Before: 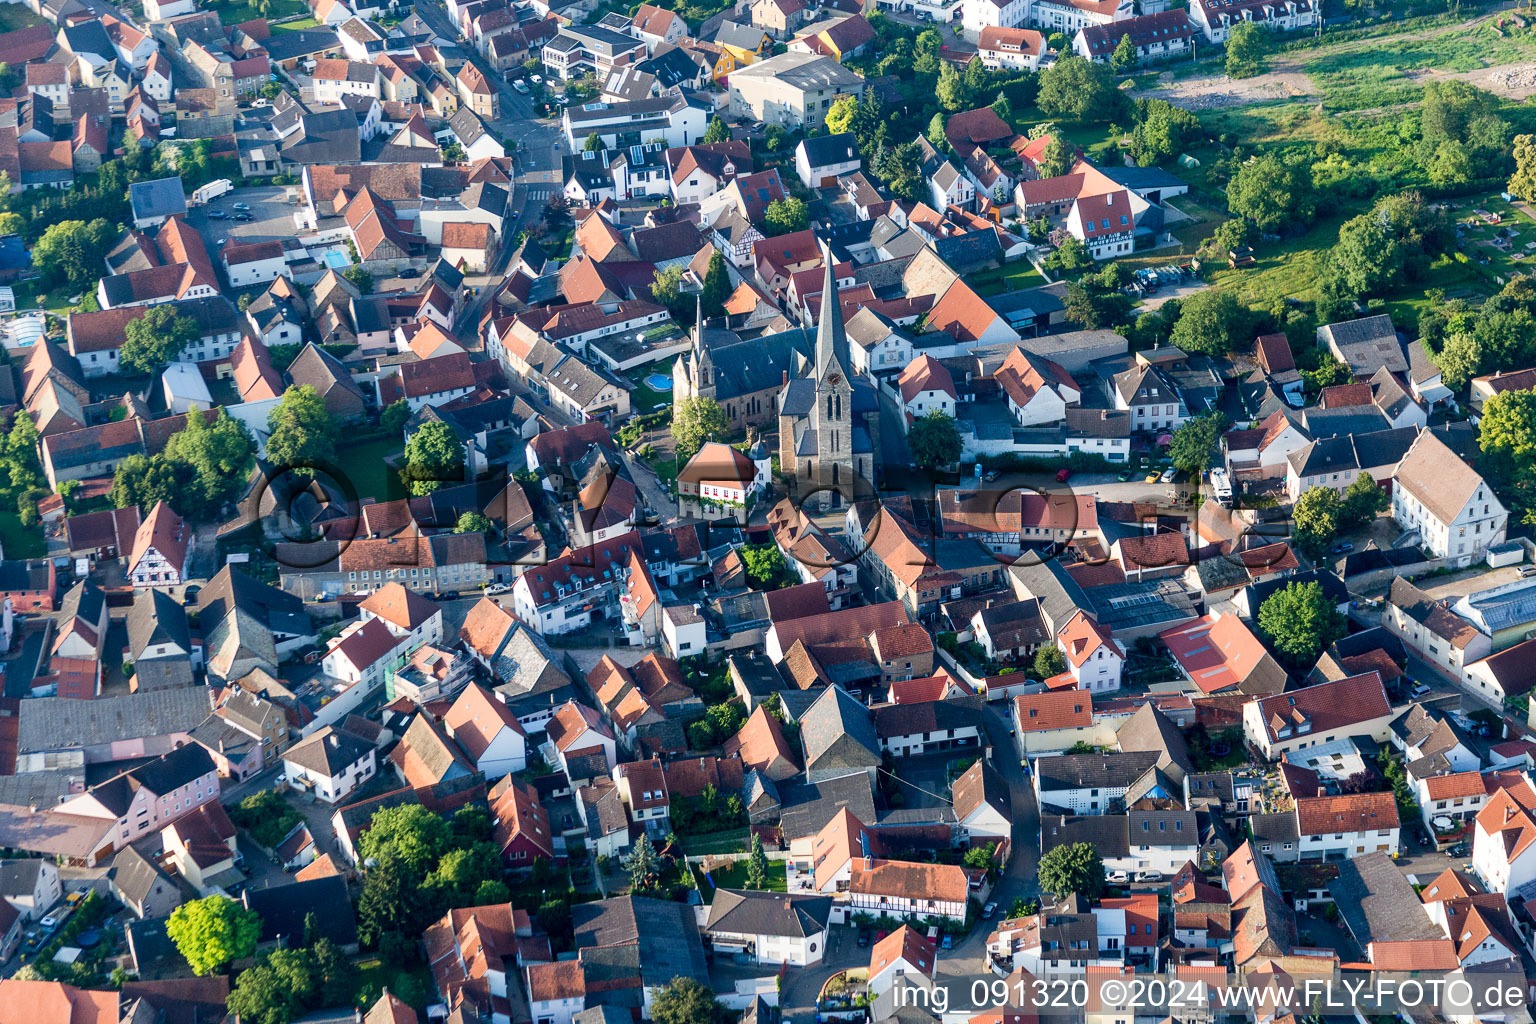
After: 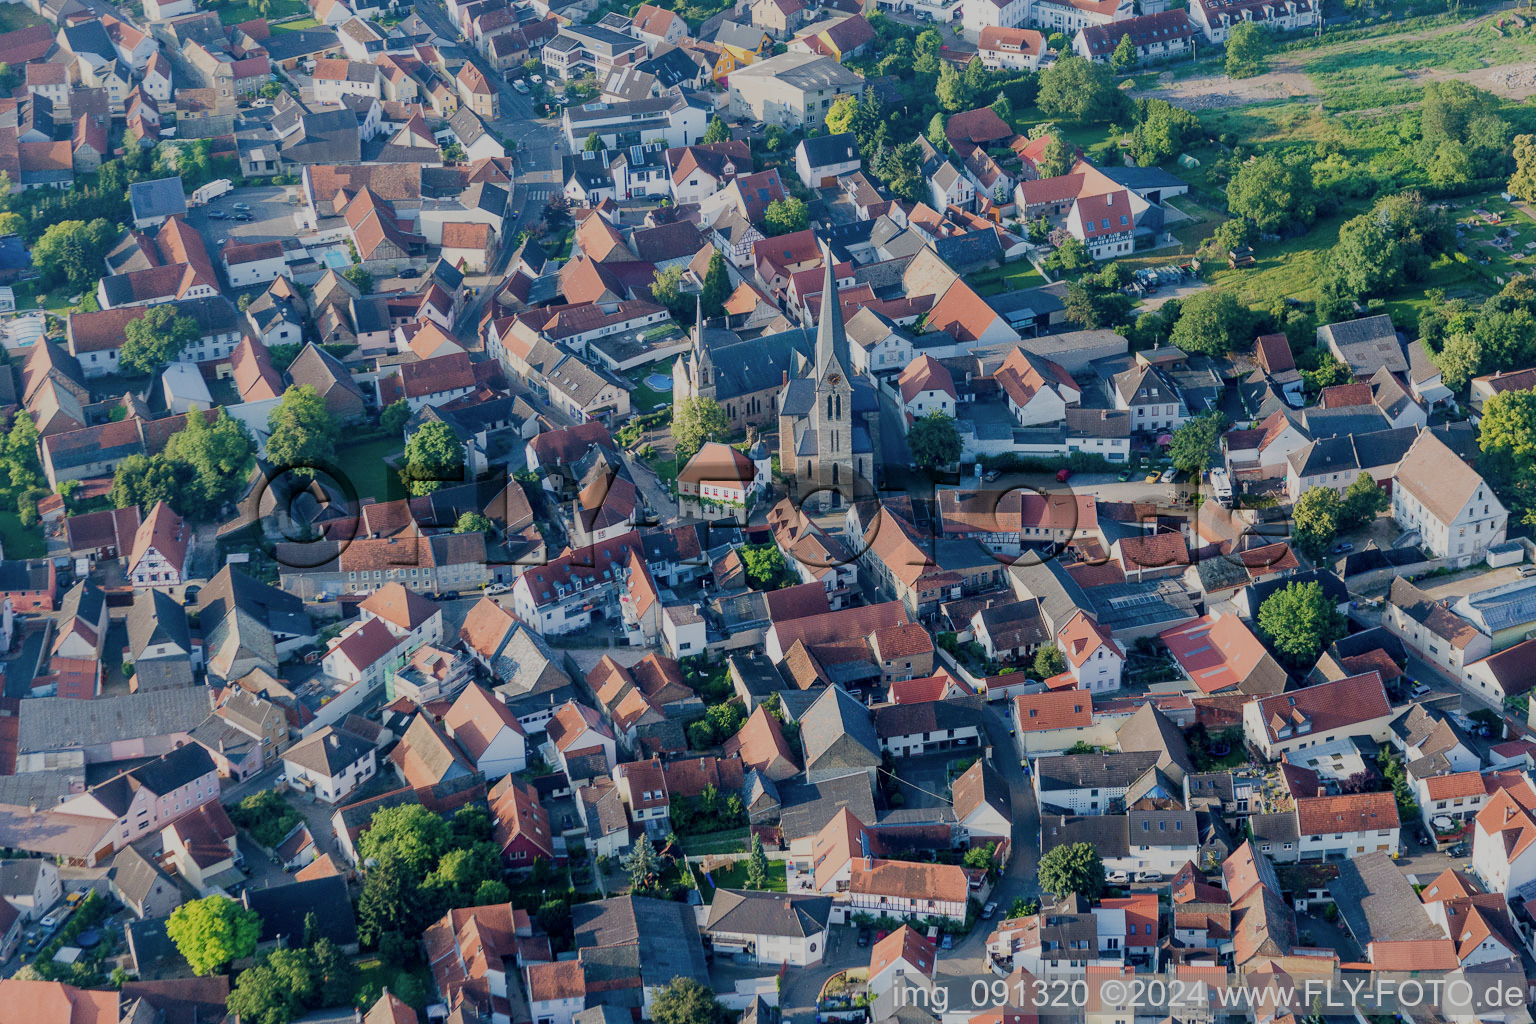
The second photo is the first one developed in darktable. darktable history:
filmic rgb: middle gray luminance 4.22%, black relative exposure -13 EV, white relative exposure 5.03 EV, target black luminance 0%, hardness 5.19, latitude 59.69%, contrast 0.758, highlights saturation mix 6.09%, shadows ↔ highlights balance 25.88%
tone equalizer: edges refinement/feathering 500, mask exposure compensation -1.57 EV, preserve details no
